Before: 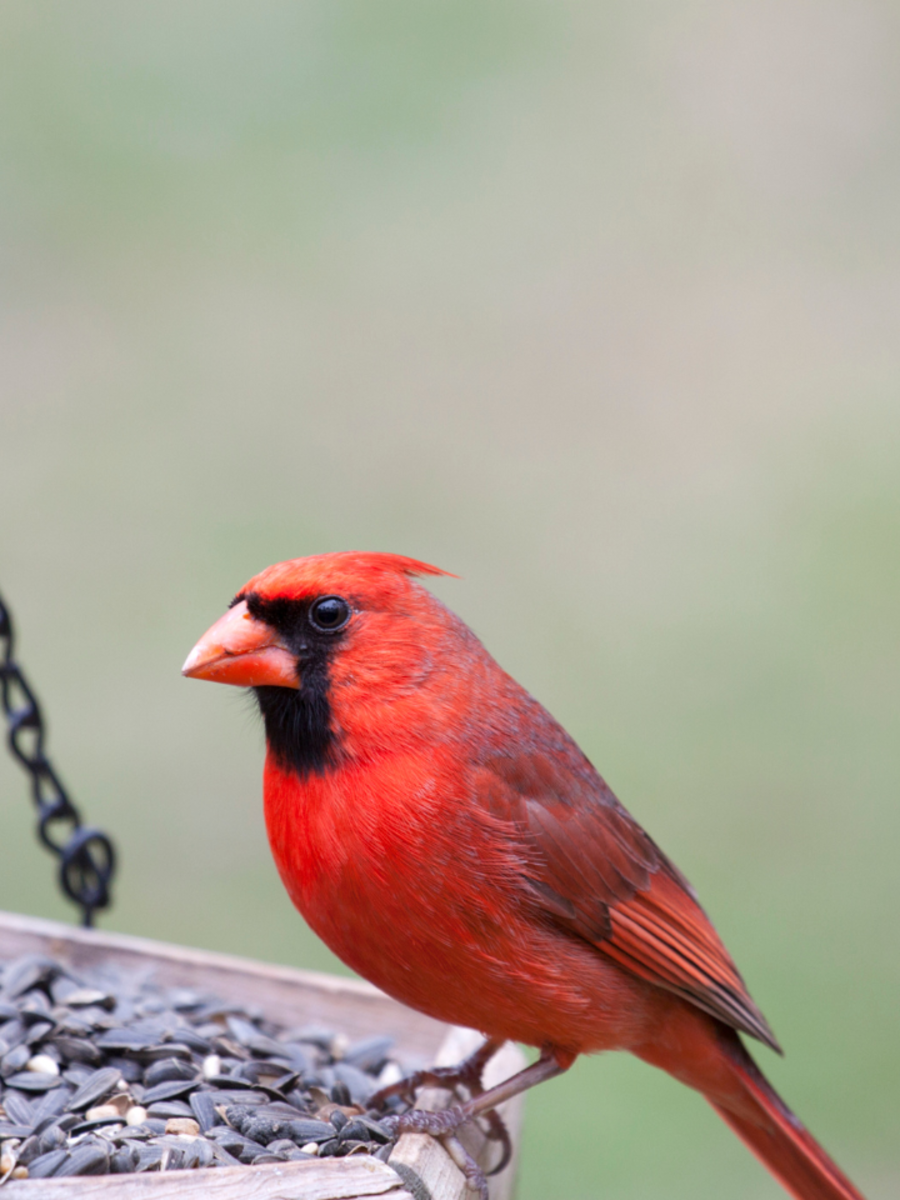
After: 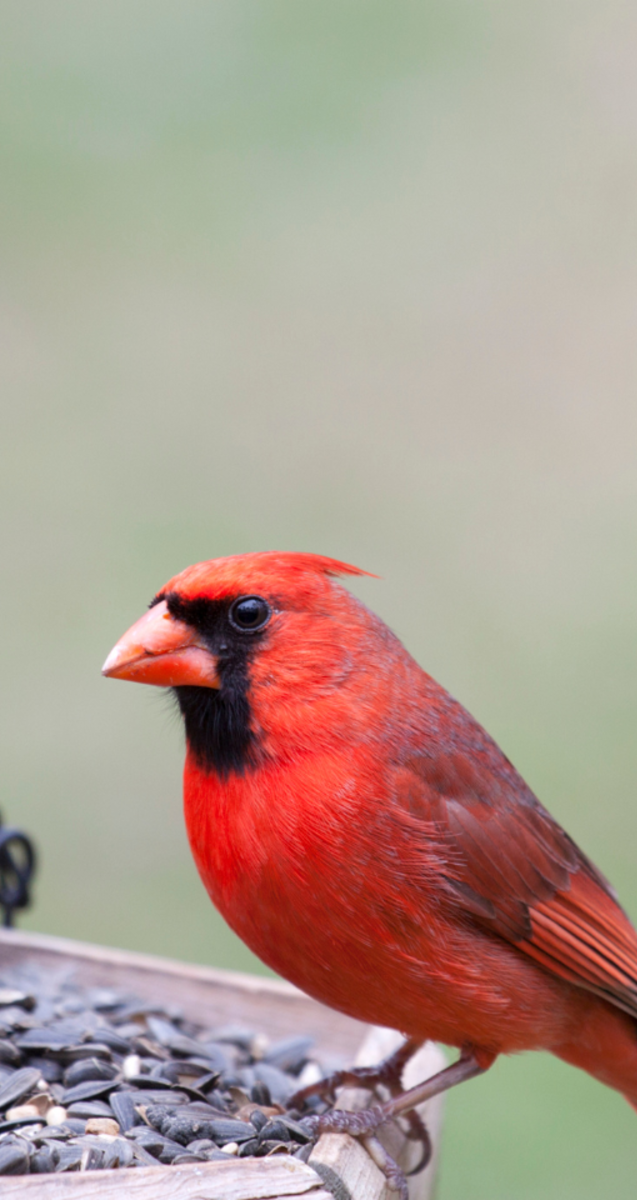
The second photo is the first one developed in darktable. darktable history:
crop and rotate: left 8.936%, right 20.207%
